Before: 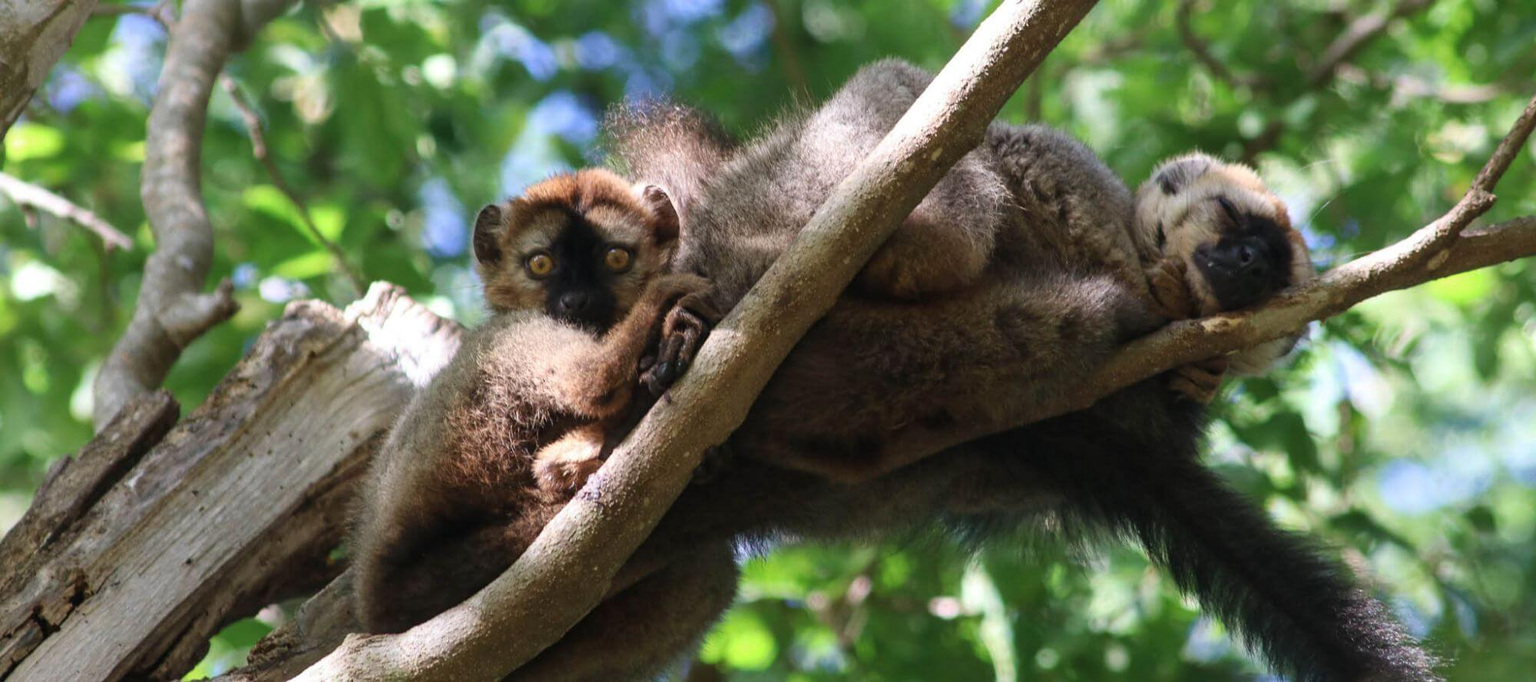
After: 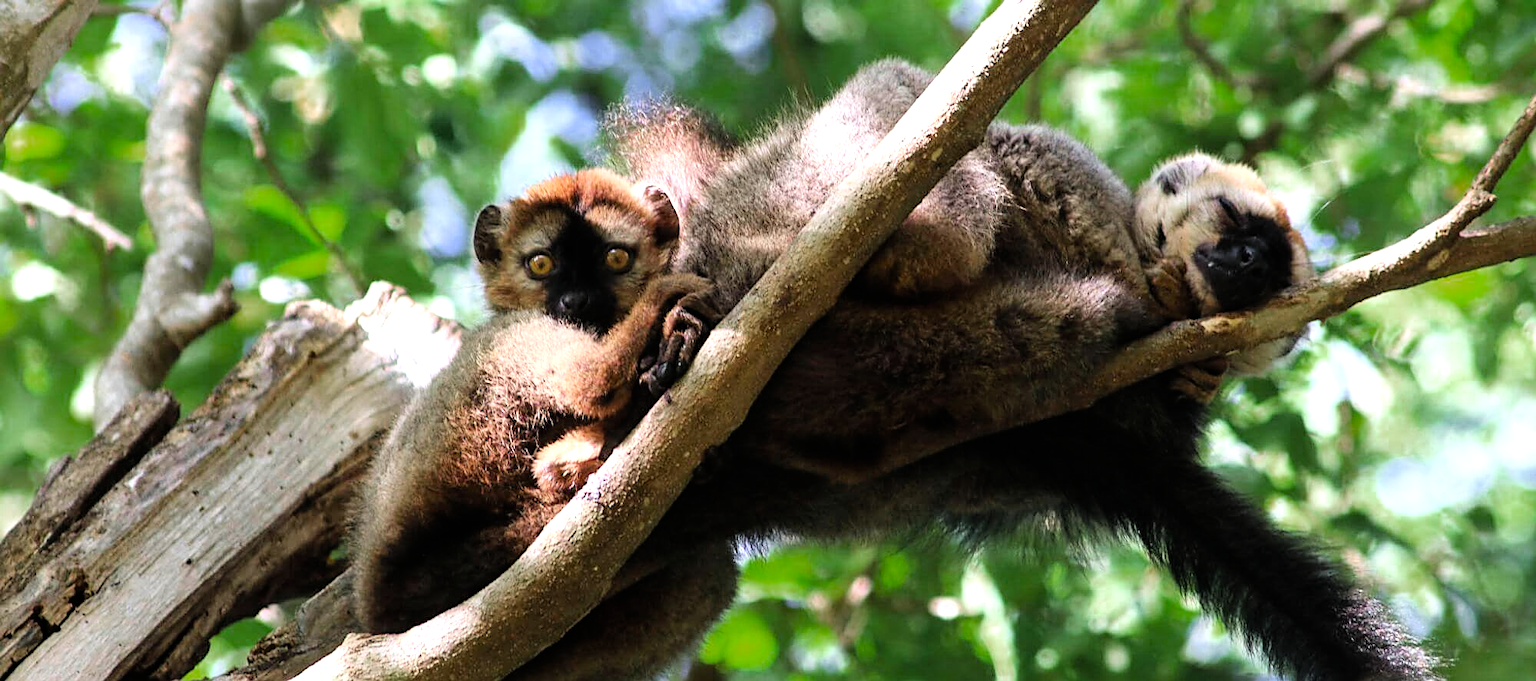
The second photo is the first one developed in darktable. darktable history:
levels: levels [0, 0.374, 0.749]
filmic rgb: black relative exposure -7.15 EV, white relative exposure 5.36 EV, hardness 3.02, color science v6 (2022)
sharpen: on, module defaults
tone equalizer: -7 EV 0.13 EV, smoothing diameter 25%, edges refinement/feathering 10, preserve details guided filter
color zones: curves: ch0 [(0, 0.48) (0.209, 0.398) (0.305, 0.332) (0.429, 0.493) (0.571, 0.5) (0.714, 0.5) (0.857, 0.5) (1, 0.48)]; ch1 [(0, 0.633) (0.143, 0.586) (0.286, 0.489) (0.429, 0.448) (0.571, 0.31) (0.714, 0.335) (0.857, 0.492) (1, 0.633)]; ch2 [(0, 0.448) (0.143, 0.498) (0.286, 0.5) (0.429, 0.5) (0.571, 0.5) (0.714, 0.5) (0.857, 0.5) (1, 0.448)]
